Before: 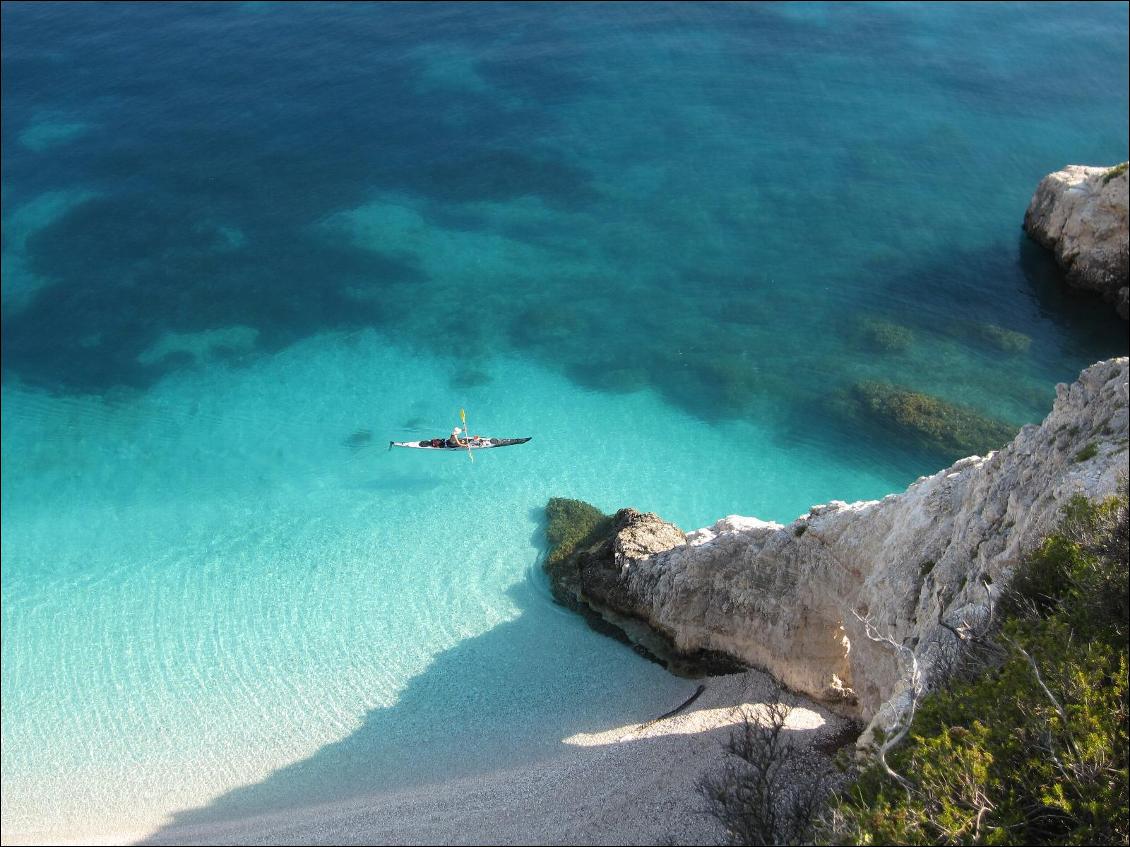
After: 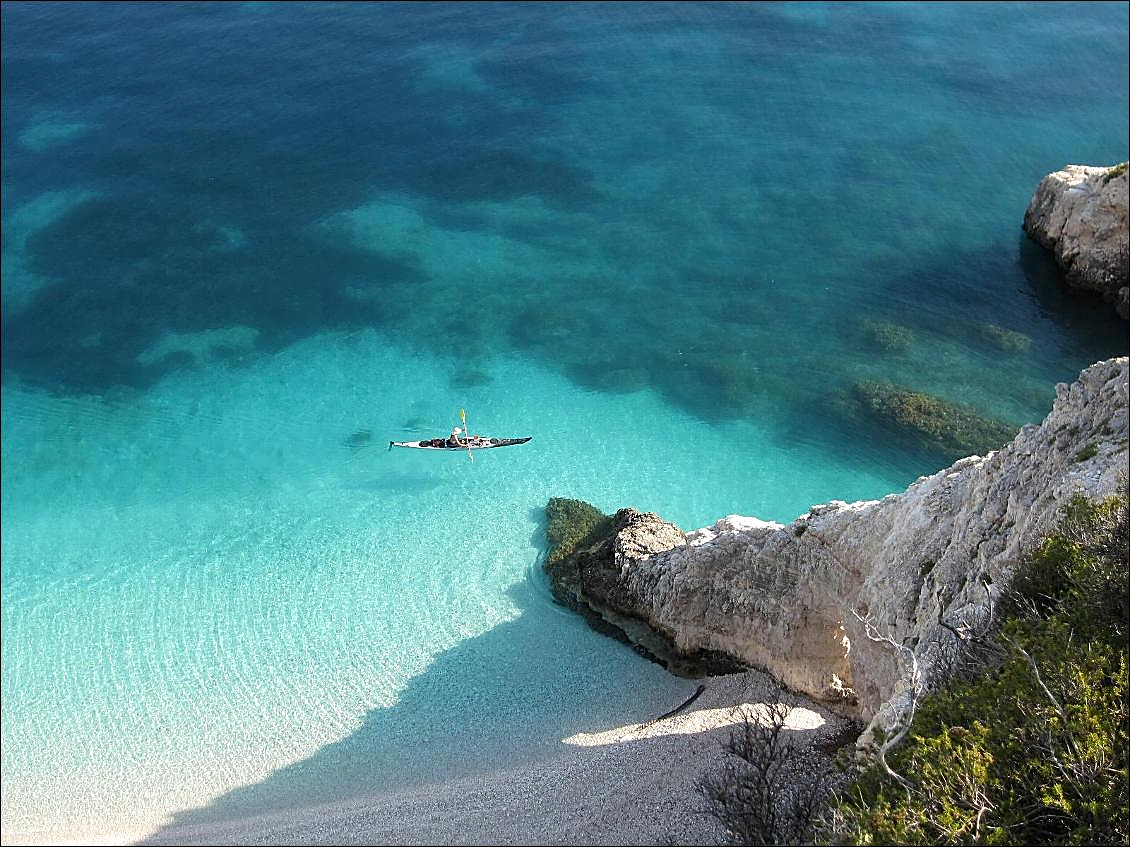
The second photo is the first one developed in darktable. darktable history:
sharpen: radius 1.383, amount 1.246, threshold 0.819
local contrast: highlights 103%, shadows 102%, detail 119%, midtone range 0.2
